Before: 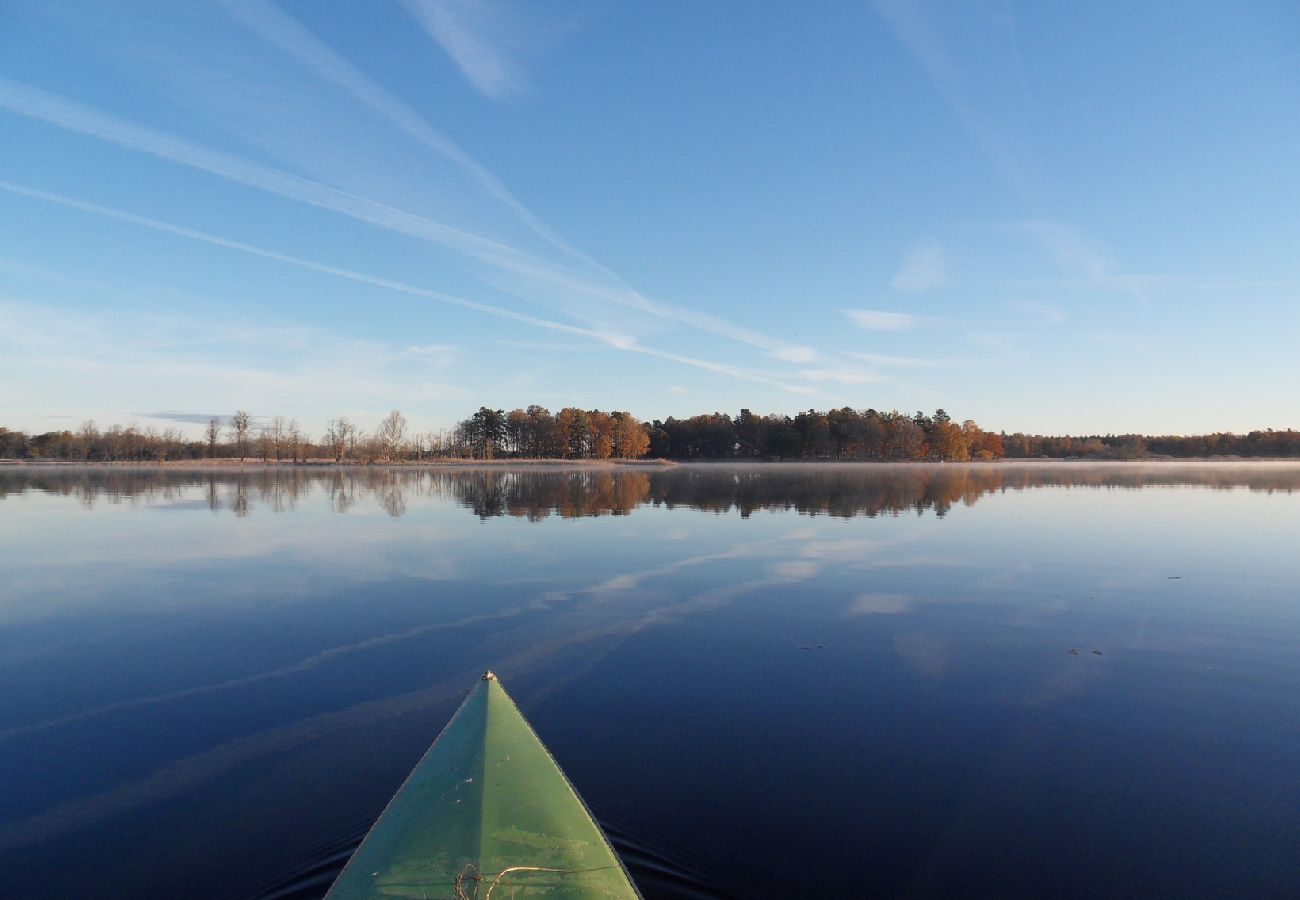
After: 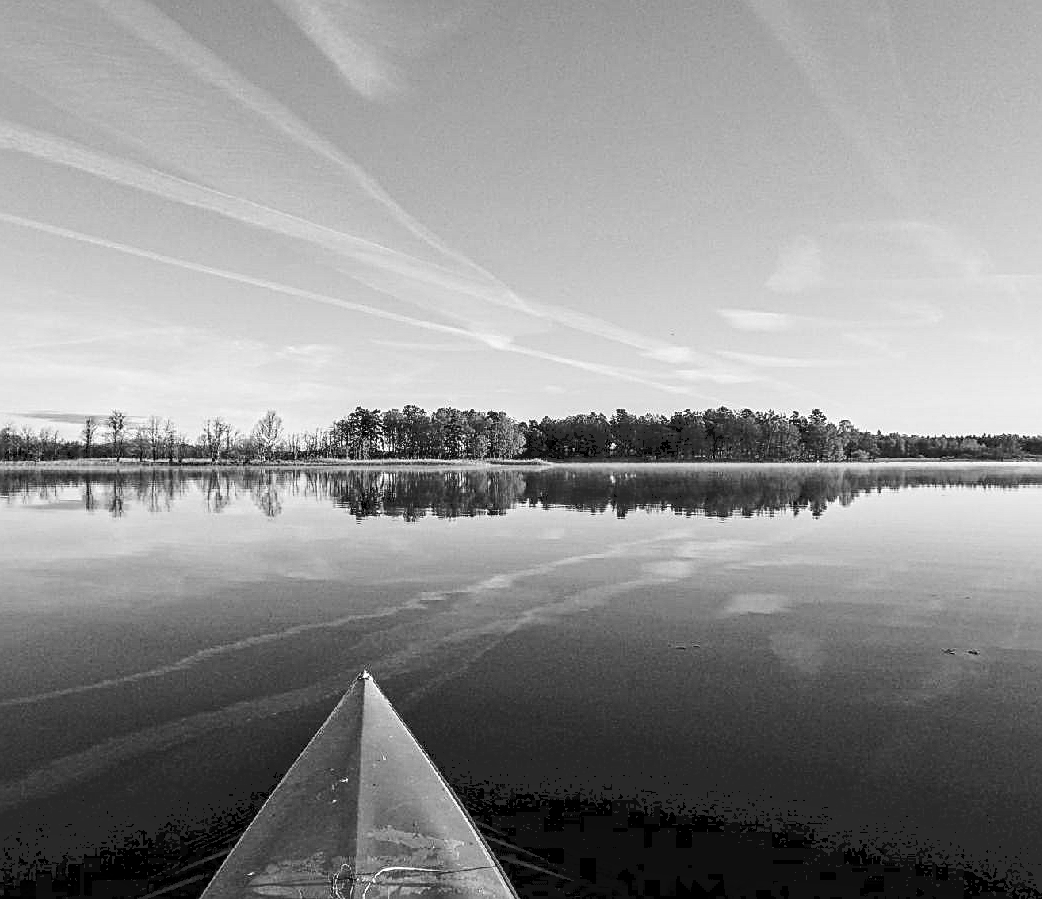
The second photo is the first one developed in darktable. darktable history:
contrast brightness saturation: brightness 0.15
crop and rotate: left 9.597%, right 10.195%
monochrome: a 16.01, b -2.65, highlights 0.52
contrast equalizer: octaves 7, y [[0.5, 0.542, 0.583, 0.625, 0.667, 0.708], [0.5 ×6], [0.5 ×6], [0 ×6], [0 ×6]]
exposure: black level correction 0.01, exposure 0.011 EV, compensate highlight preservation false
tone curve: curves: ch0 [(0, 0) (0.003, 0.161) (0.011, 0.161) (0.025, 0.161) (0.044, 0.161) (0.069, 0.161) (0.1, 0.161) (0.136, 0.163) (0.177, 0.179) (0.224, 0.207) (0.277, 0.243) (0.335, 0.292) (0.399, 0.361) (0.468, 0.452) (0.543, 0.547) (0.623, 0.638) (0.709, 0.731) (0.801, 0.826) (0.898, 0.911) (1, 1)], preserve colors none
sharpen: on, module defaults
local contrast: detail 130%
